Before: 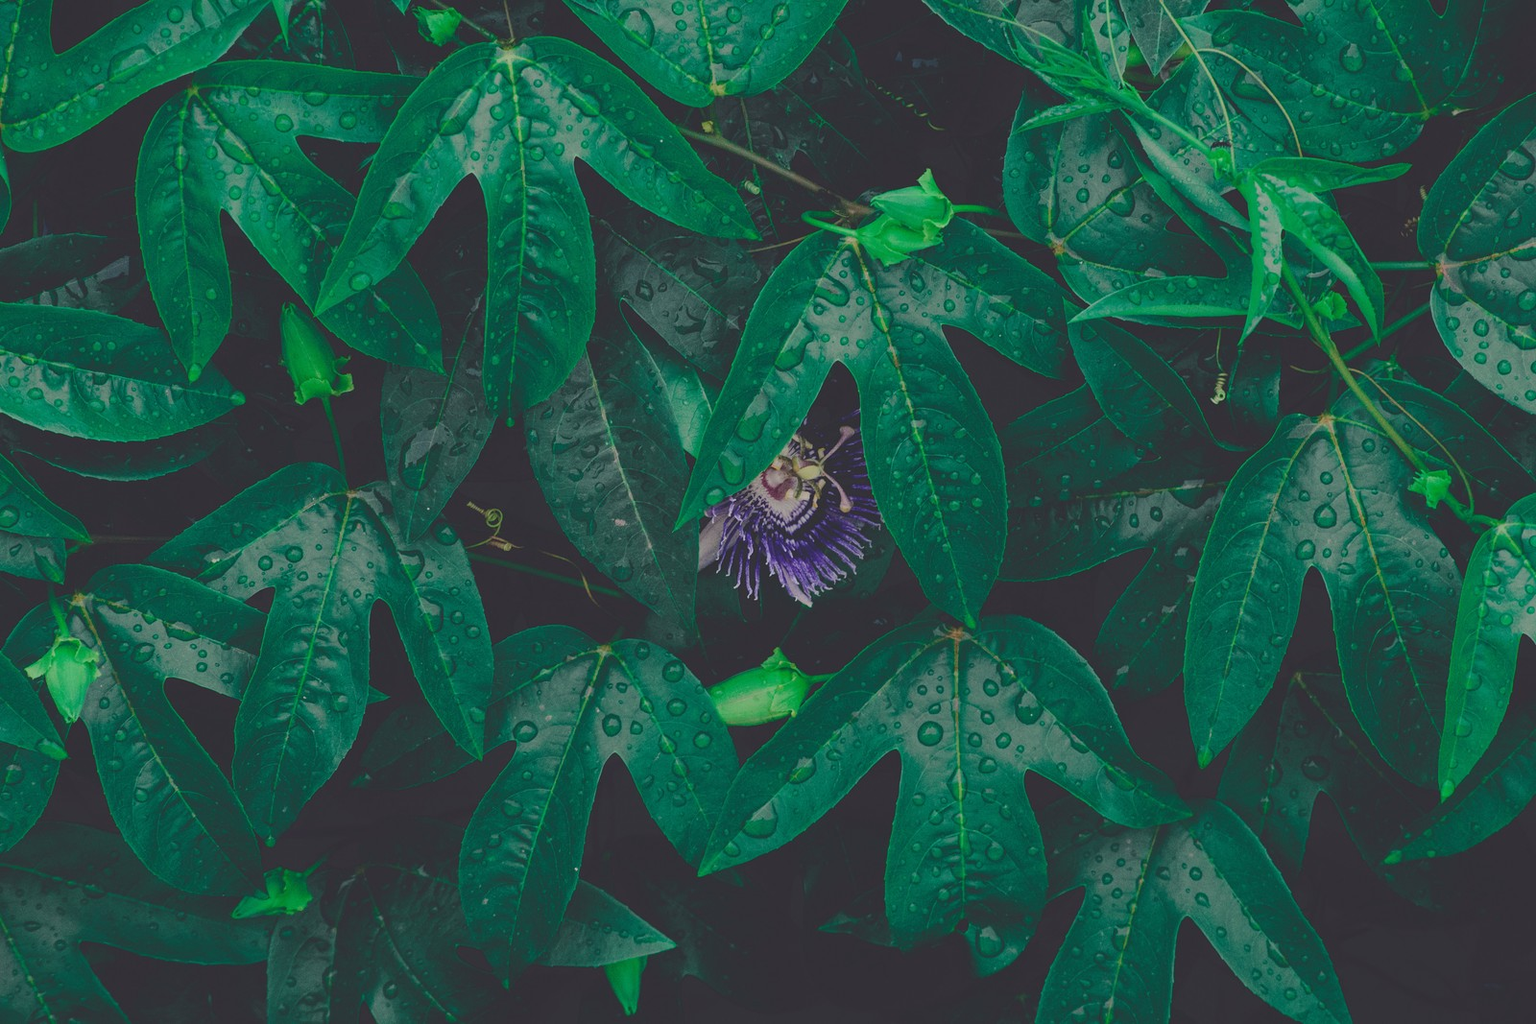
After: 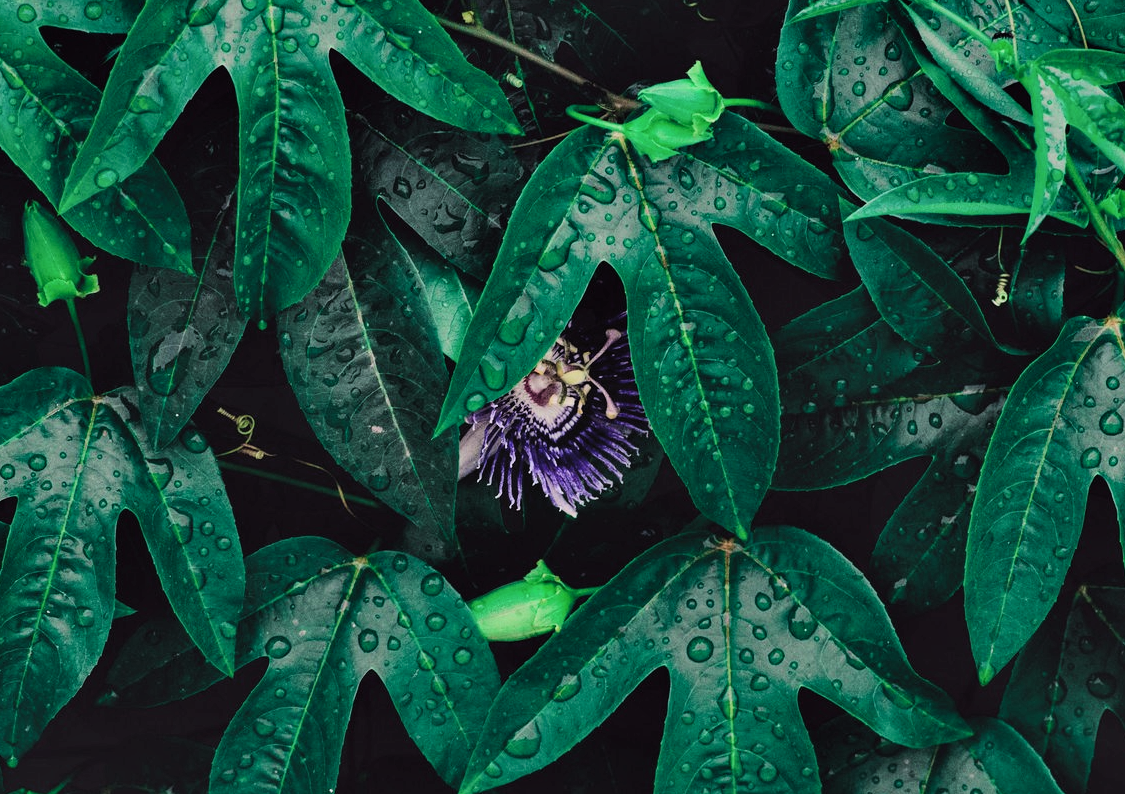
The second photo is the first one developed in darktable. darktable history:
filmic rgb: black relative exposure -16 EV, white relative exposure 6.24 EV, hardness 5.04, contrast 1.349
contrast equalizer: octaves 7, y [[0.6 ×6], [0.55 ×6], [0 ×6], [0 ×6], [0 ×6]]
crop and rotate: left 16.839%, top 10.87%, right 12.827%, bottom 14.627%
